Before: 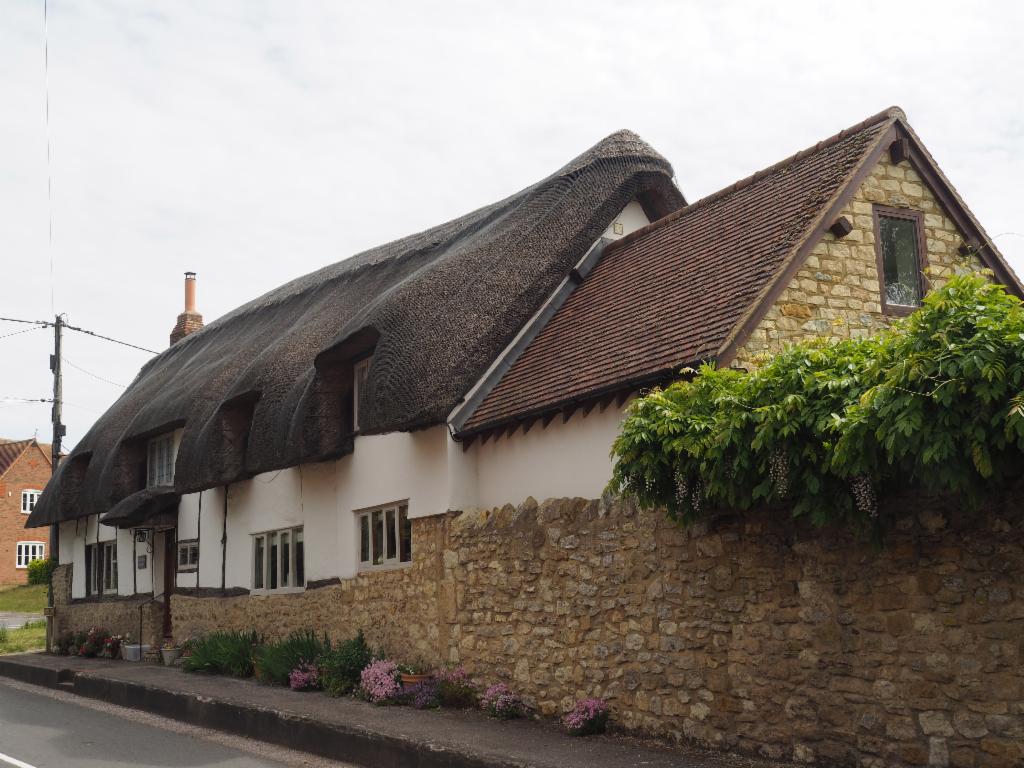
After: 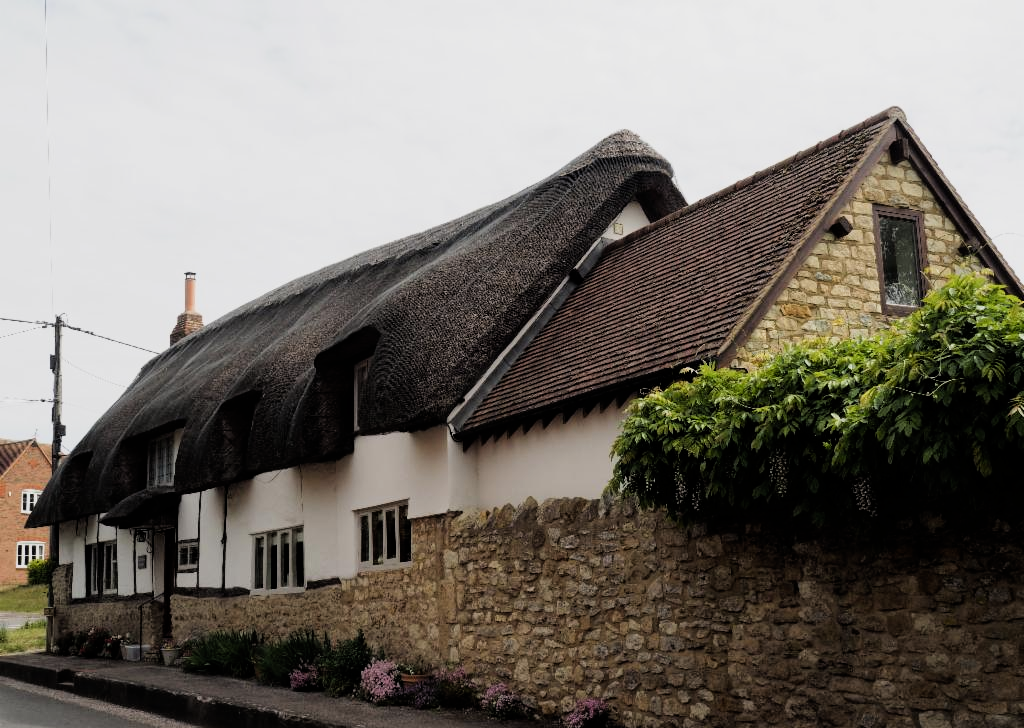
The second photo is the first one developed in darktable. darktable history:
crop and rotate: top 0%, bottom 5.097%
filmic rgb: black relative exposure -5 EV, white relative exposure 3.5 EV, hardness 3.19, contrast 1.3, highlights saturation mix -50%
